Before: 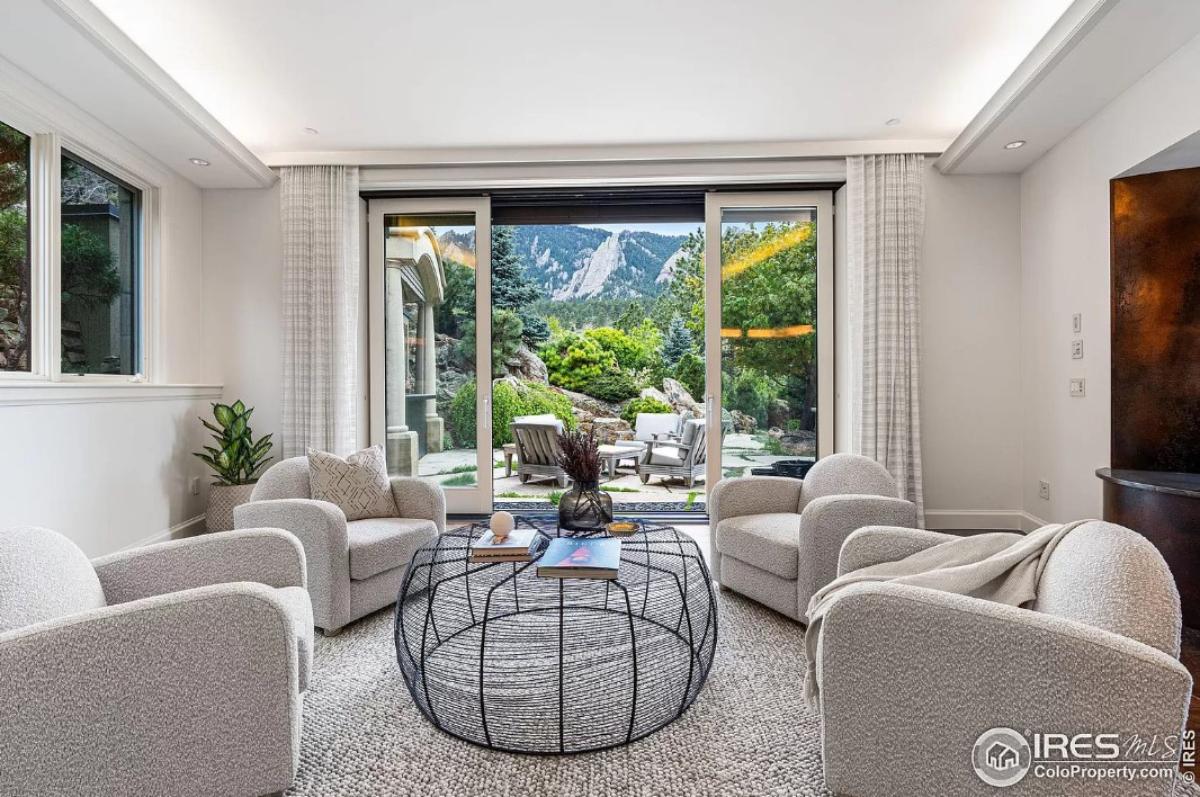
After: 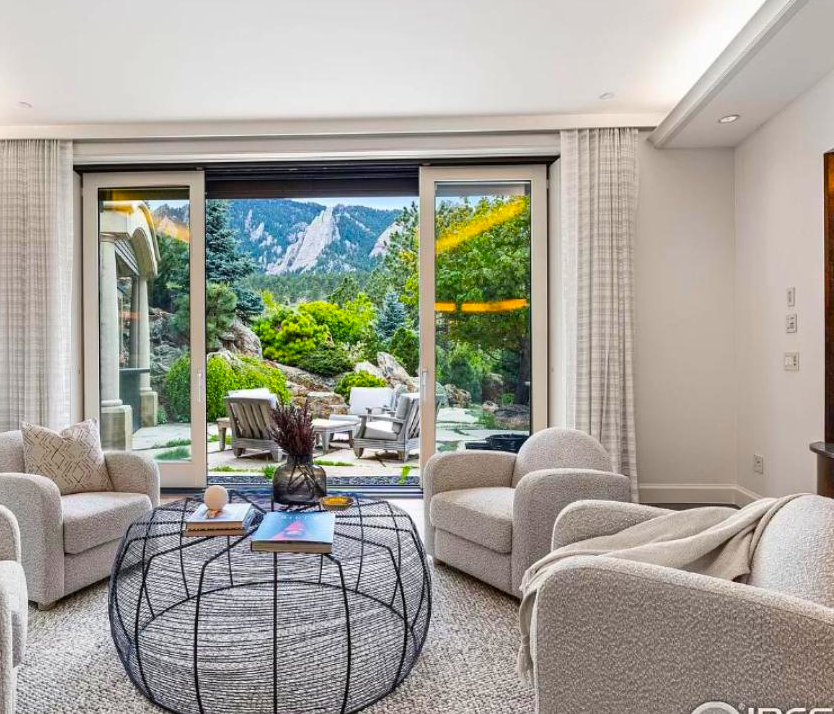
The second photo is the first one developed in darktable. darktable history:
color balance rgb: perceptual saturation grading › global saturation 31.302%, global vibrance 20%
crop and rotate: left 23.915%, top 3.269%, right 6.56%, bottom 7.077%
